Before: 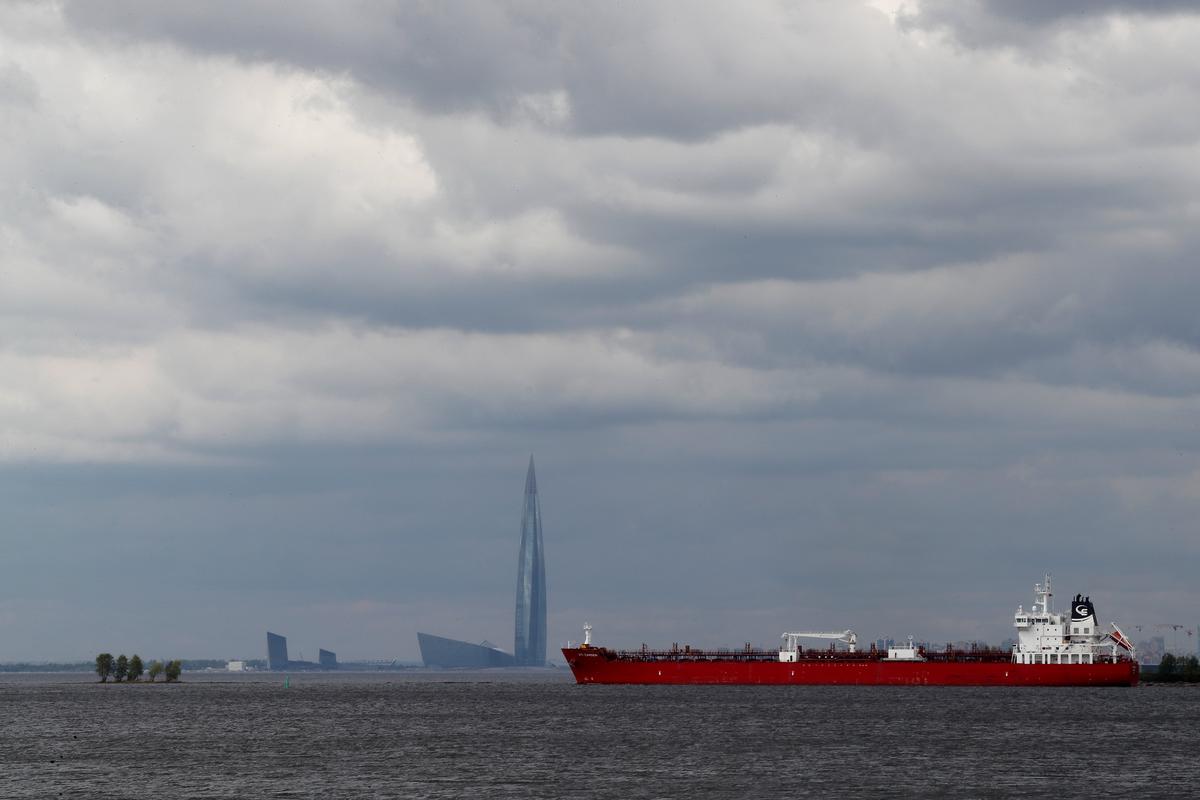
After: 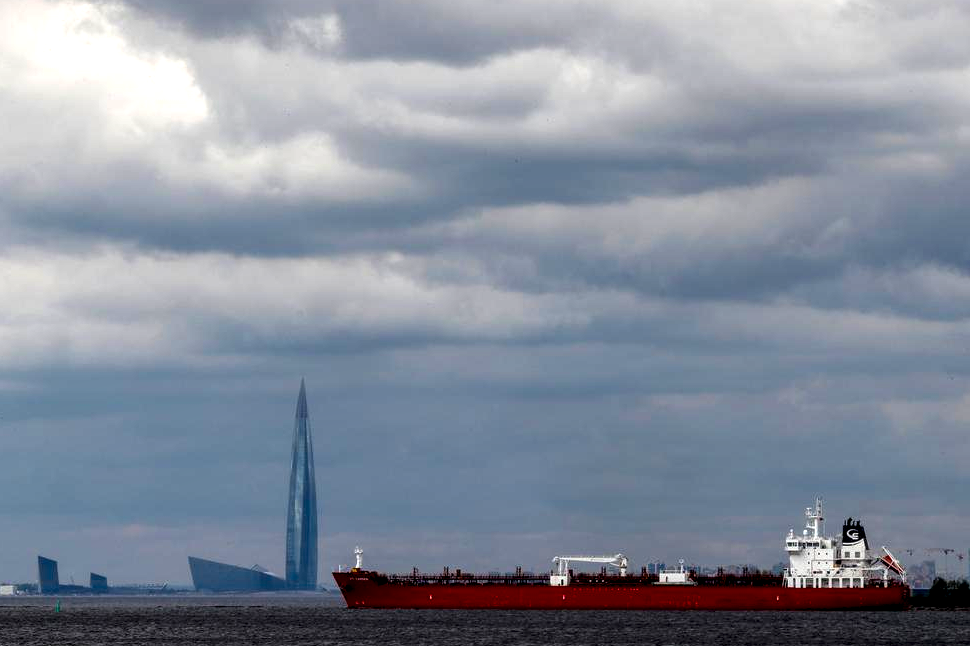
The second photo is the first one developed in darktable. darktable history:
local contrast: highlights 60%, shadows 60%, detail 160%
crop: left 19.159%, top 9.58%, bottom 9.58%
color balance rgb: linear chroma grading › global chroma 50%, perceptual saturation grading › global saturation 2.34%, global vibrance 6.64%, contrast 12.71%, saturation formula JzAzBz (2021)
